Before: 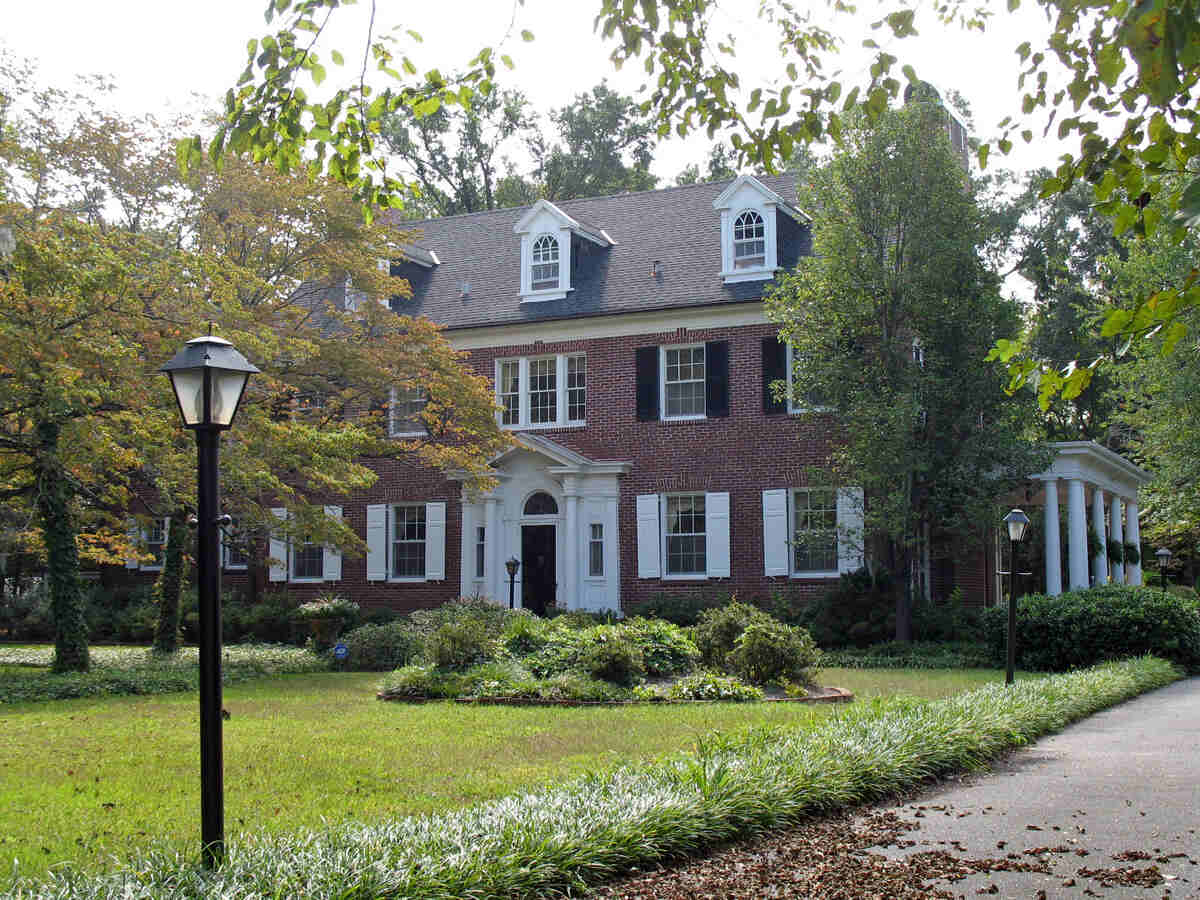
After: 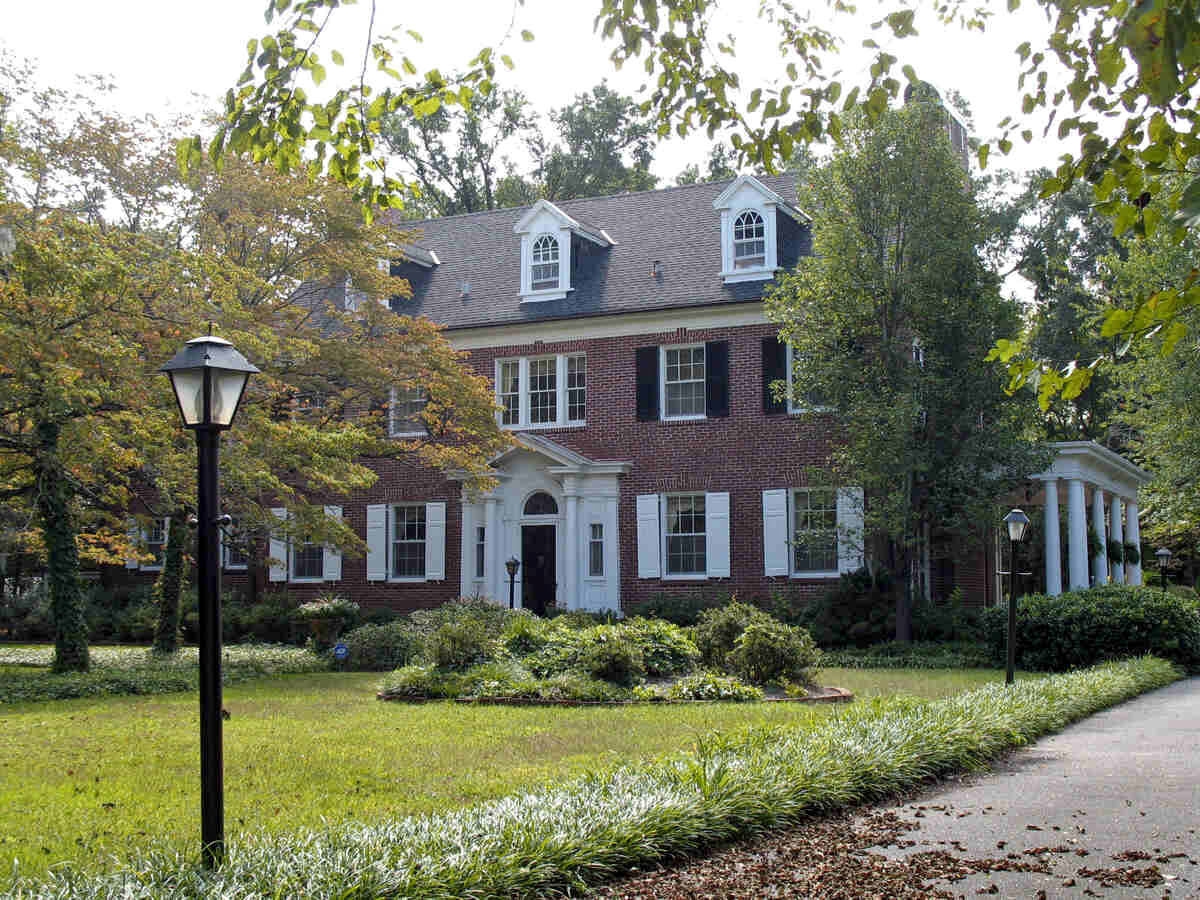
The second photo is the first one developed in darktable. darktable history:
tone equalizer: on, module defaults
local contrast: highlights 100%, shadows 100%, detail 120%, midtone range 0.2
color zones: curves: ch2 [(0, 0.5) (0.143, 0.5) (0.286, 0.489) (0.415, 0.421) (0.571, 0.5) (0.714, 0.5) (0.857, 0.5) (1, 0.5)]
